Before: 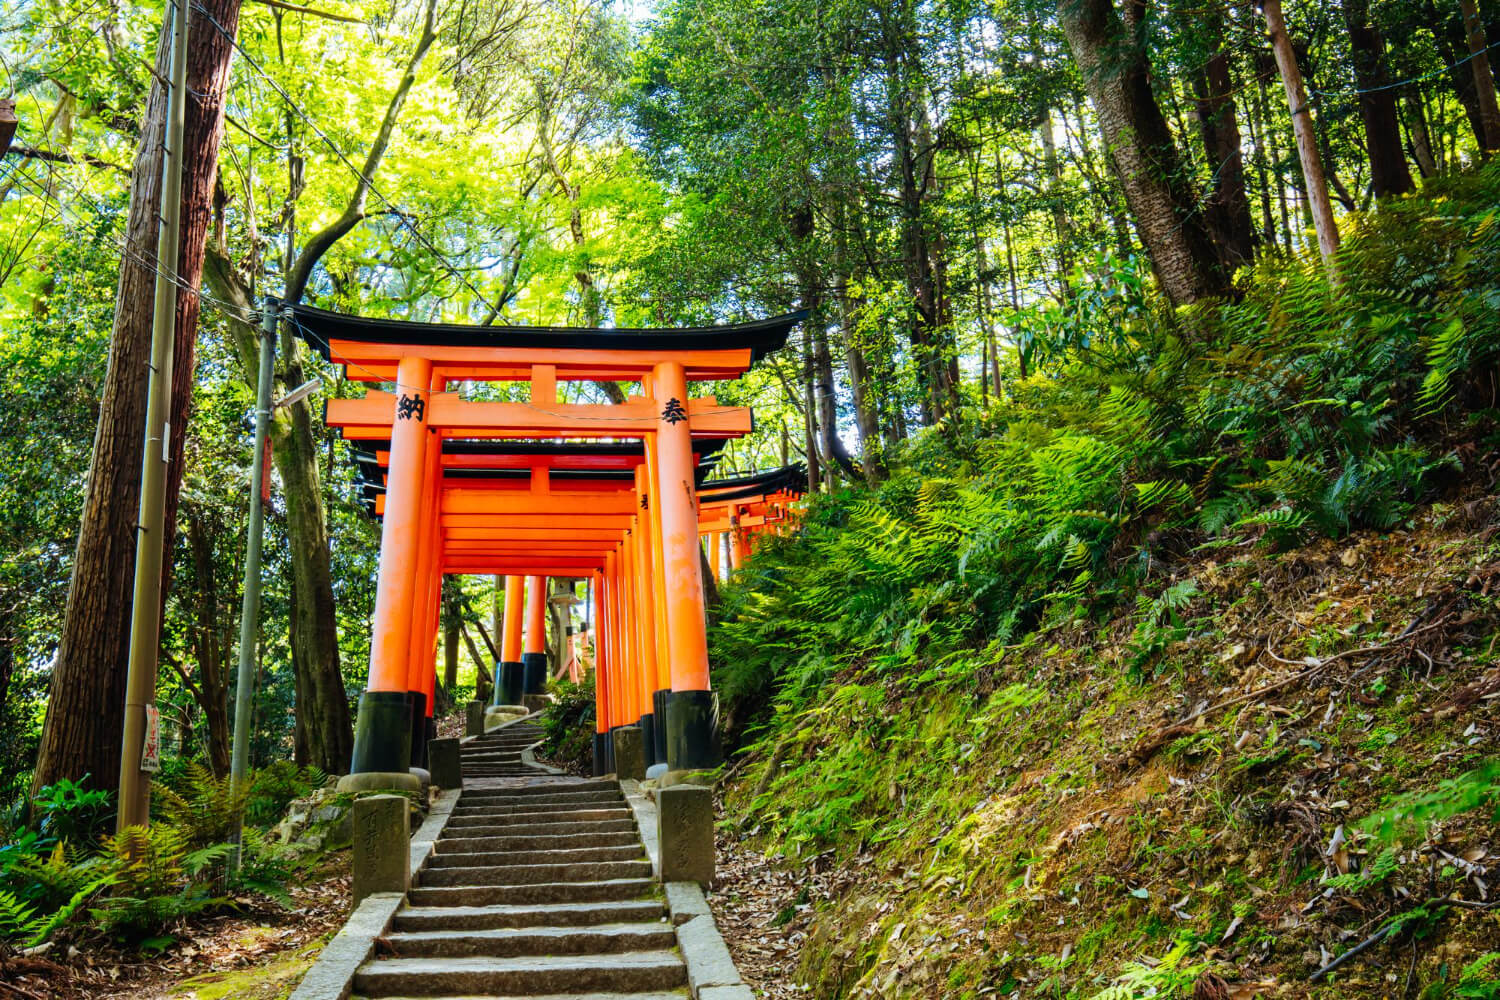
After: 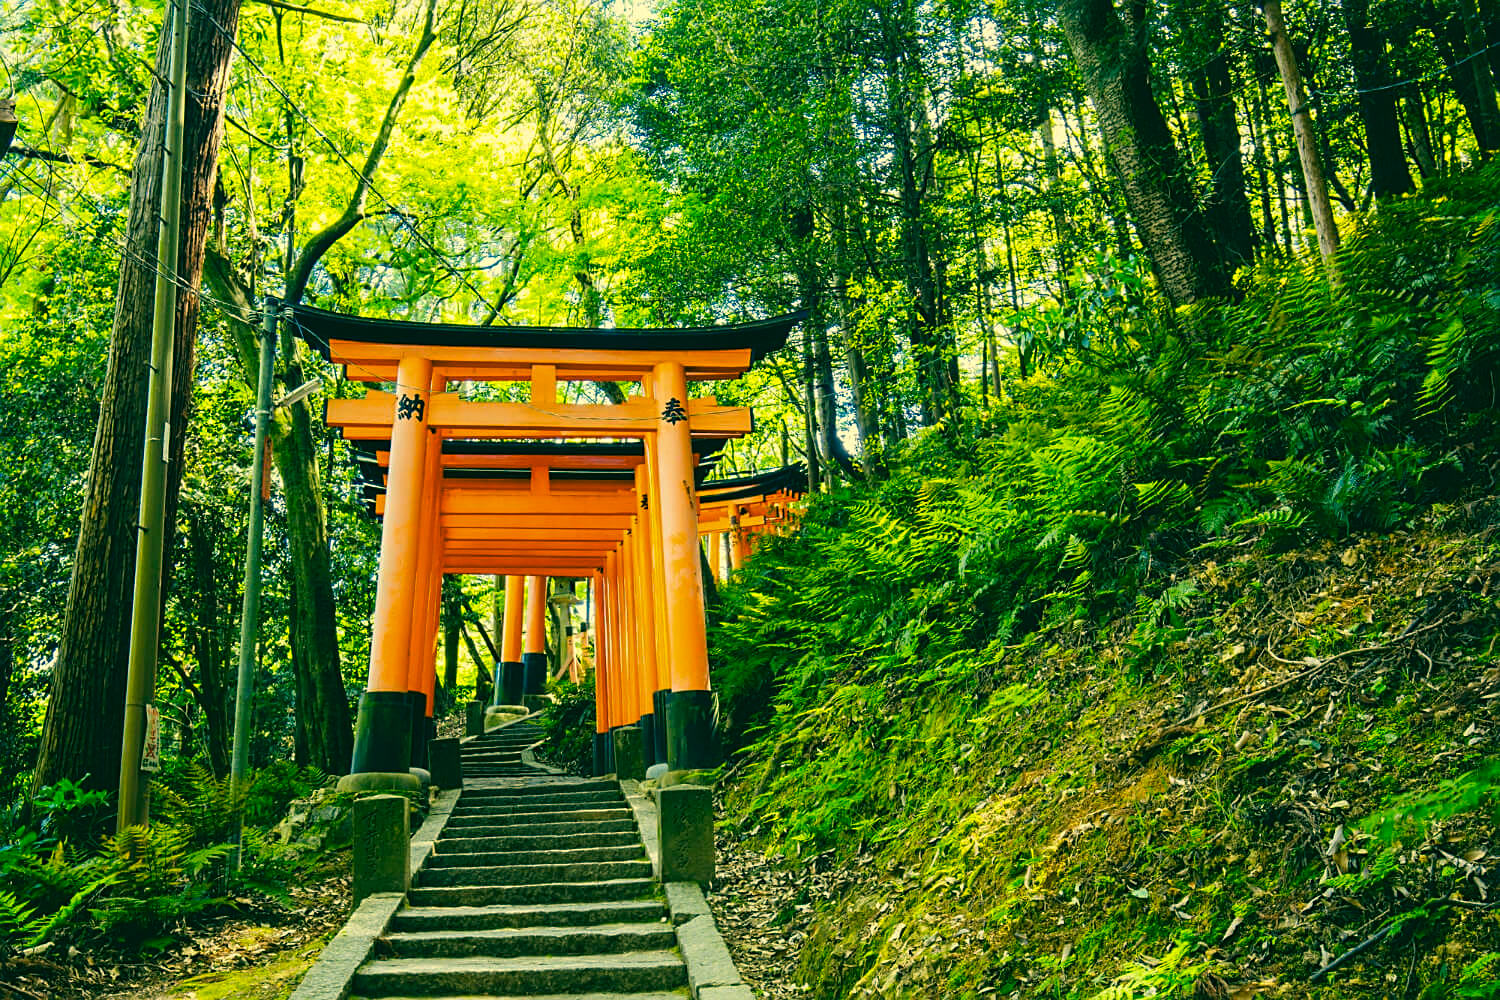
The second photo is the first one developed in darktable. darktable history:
sharpen: amount 0.49
exposure: compensate highlight preservation false
color correction: highlights a* 2.09, highlights b* 34.24, shadows a* -35.96, shadows b* -5.96
